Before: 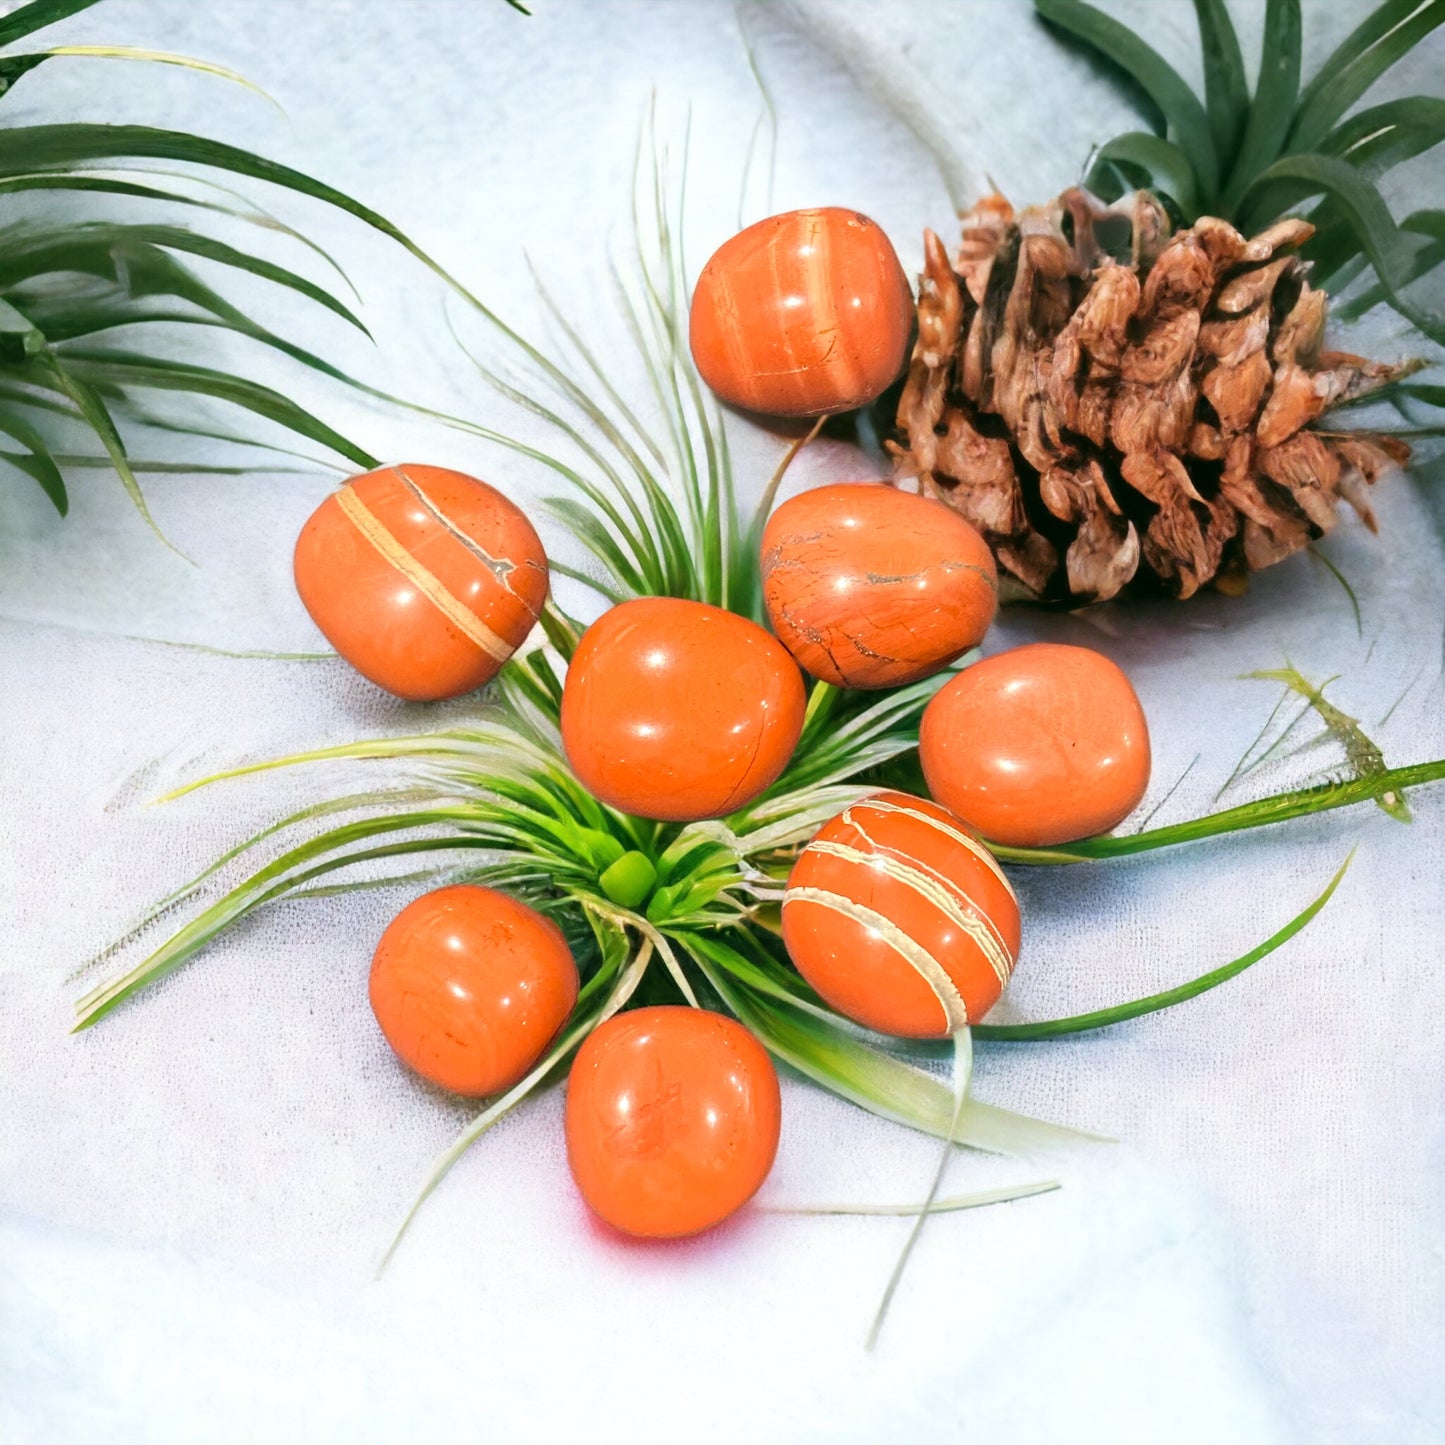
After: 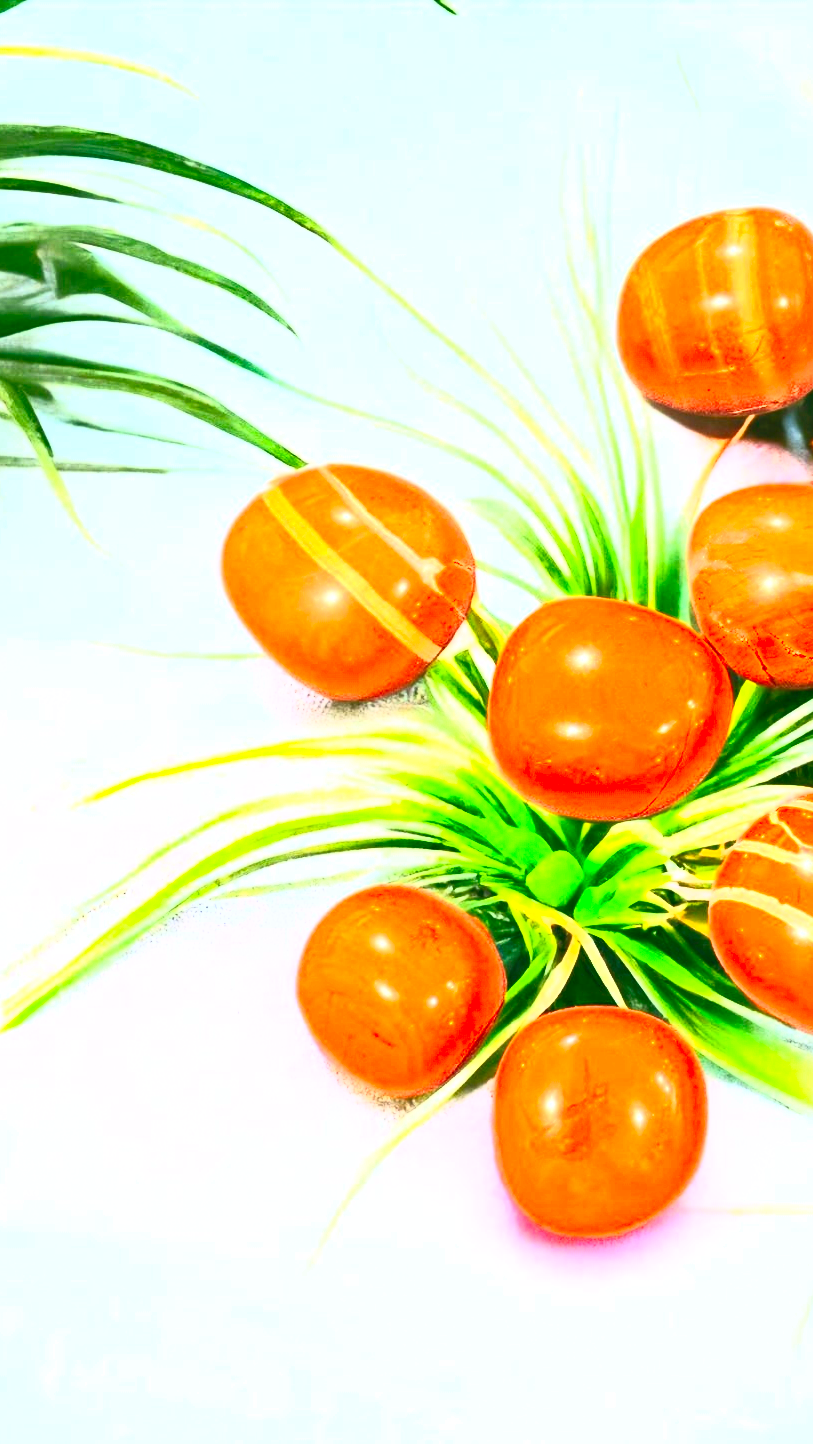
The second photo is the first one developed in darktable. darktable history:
crop: left 5.114%, right 38.589%
exposure: black level correction 0.001, exposure 0.5 EV, compensate exposure bias true, compensate highlight preservation false
contrast brightness saturation: contrast 1, brightness 1, saturation 1
